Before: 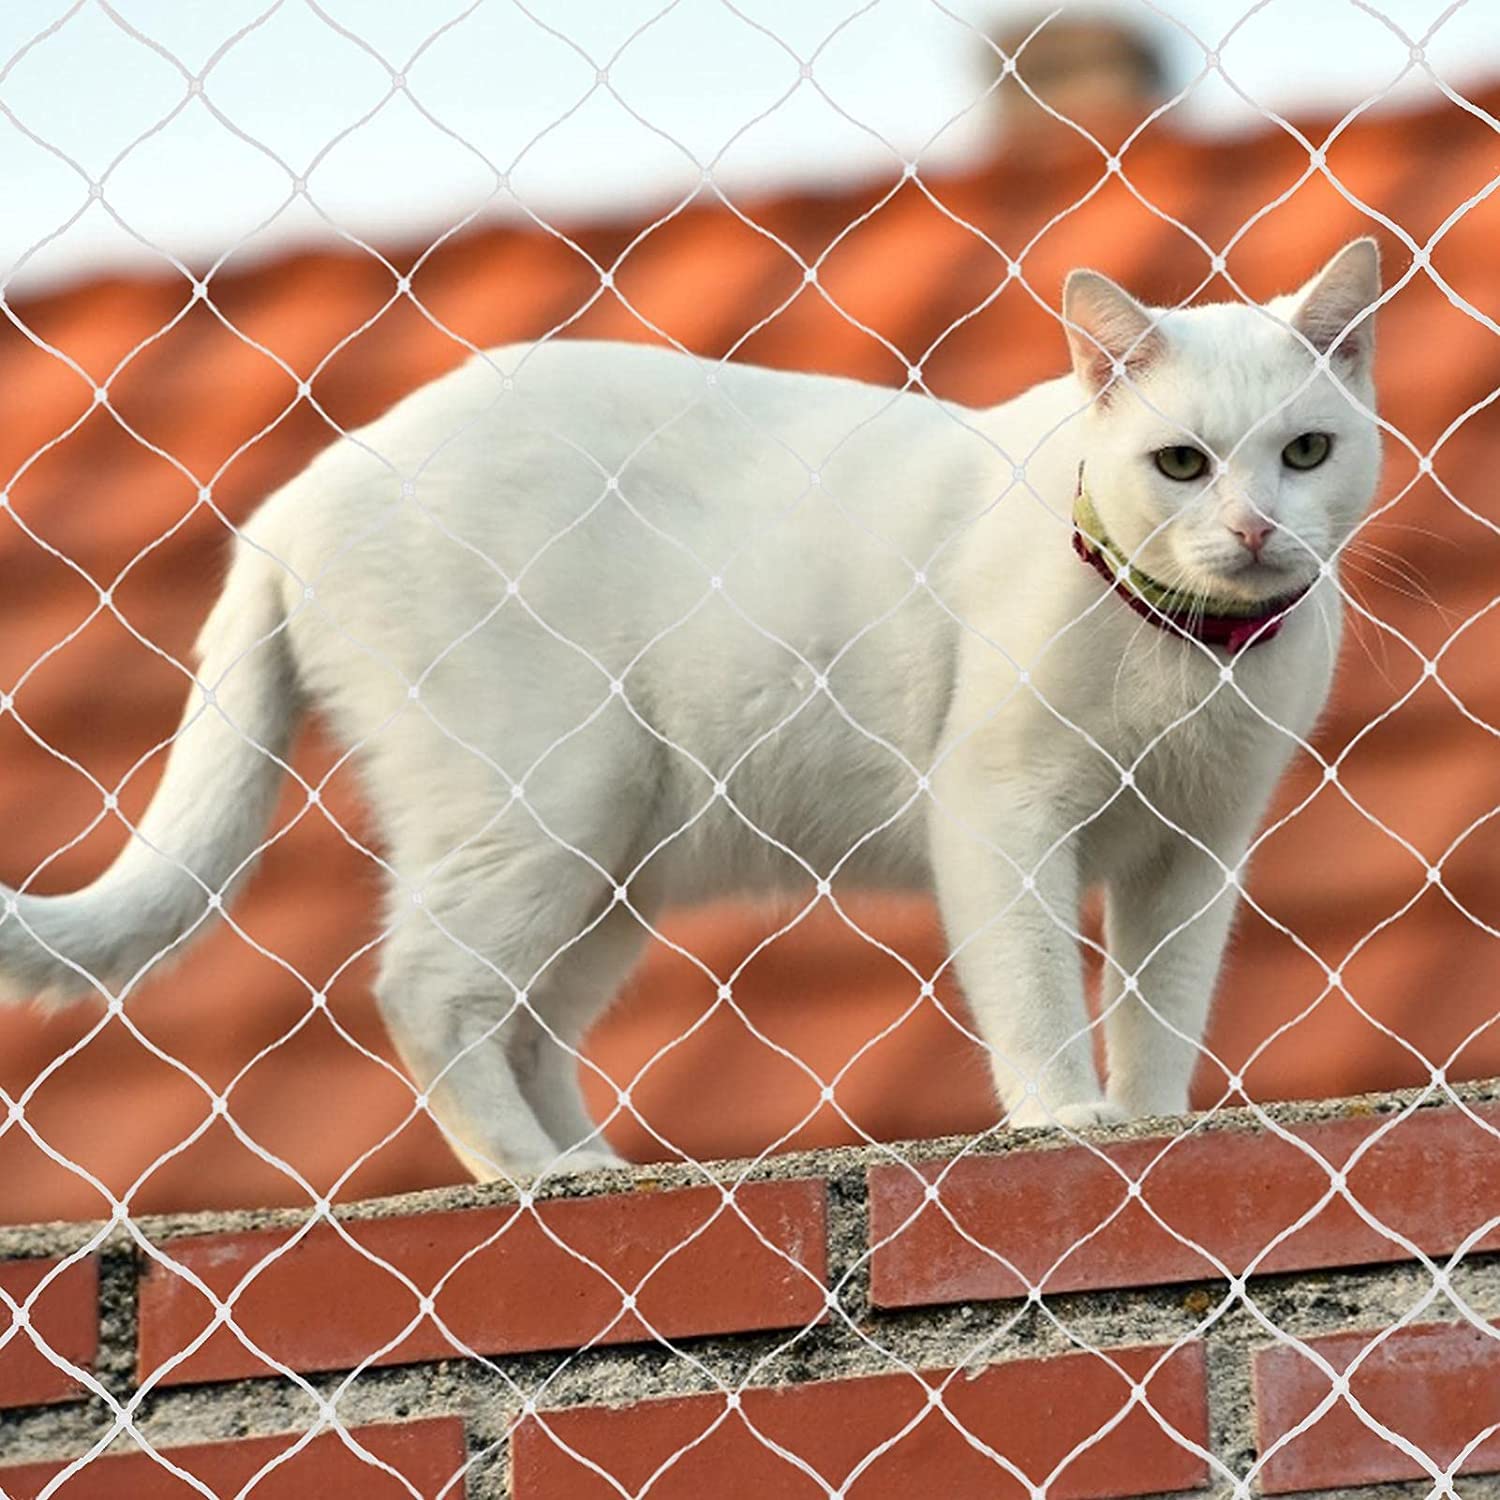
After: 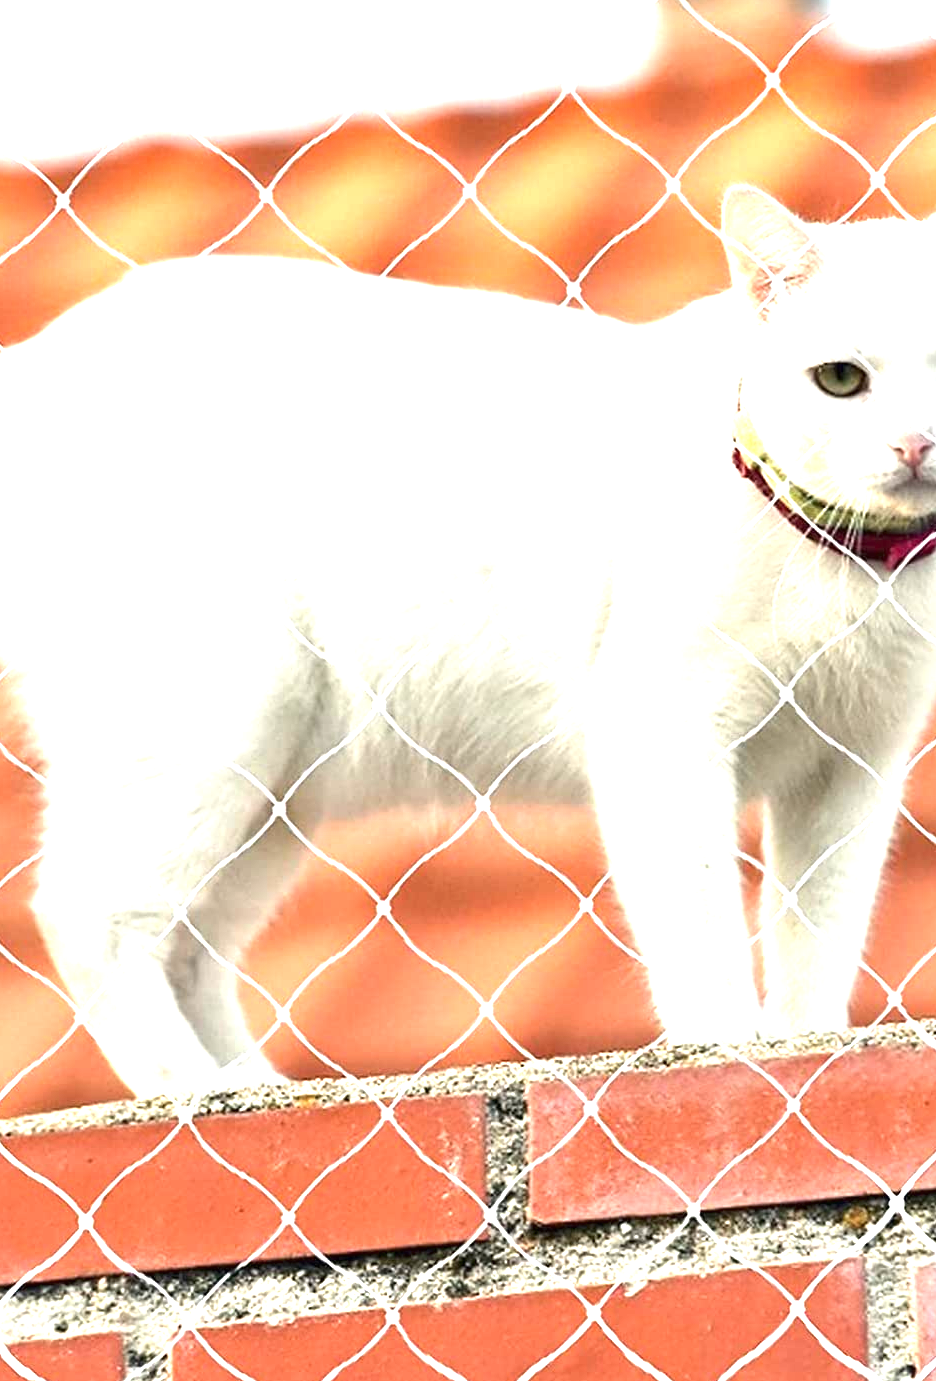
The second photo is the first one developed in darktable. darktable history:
exposure: black level correction 0, exposure 1.621 EV, compensate exposure bias true, compensate highlight preservation false
crop and rotate: left 22.768%, top 5.628%, right 14.769%, bottom 2.262%
